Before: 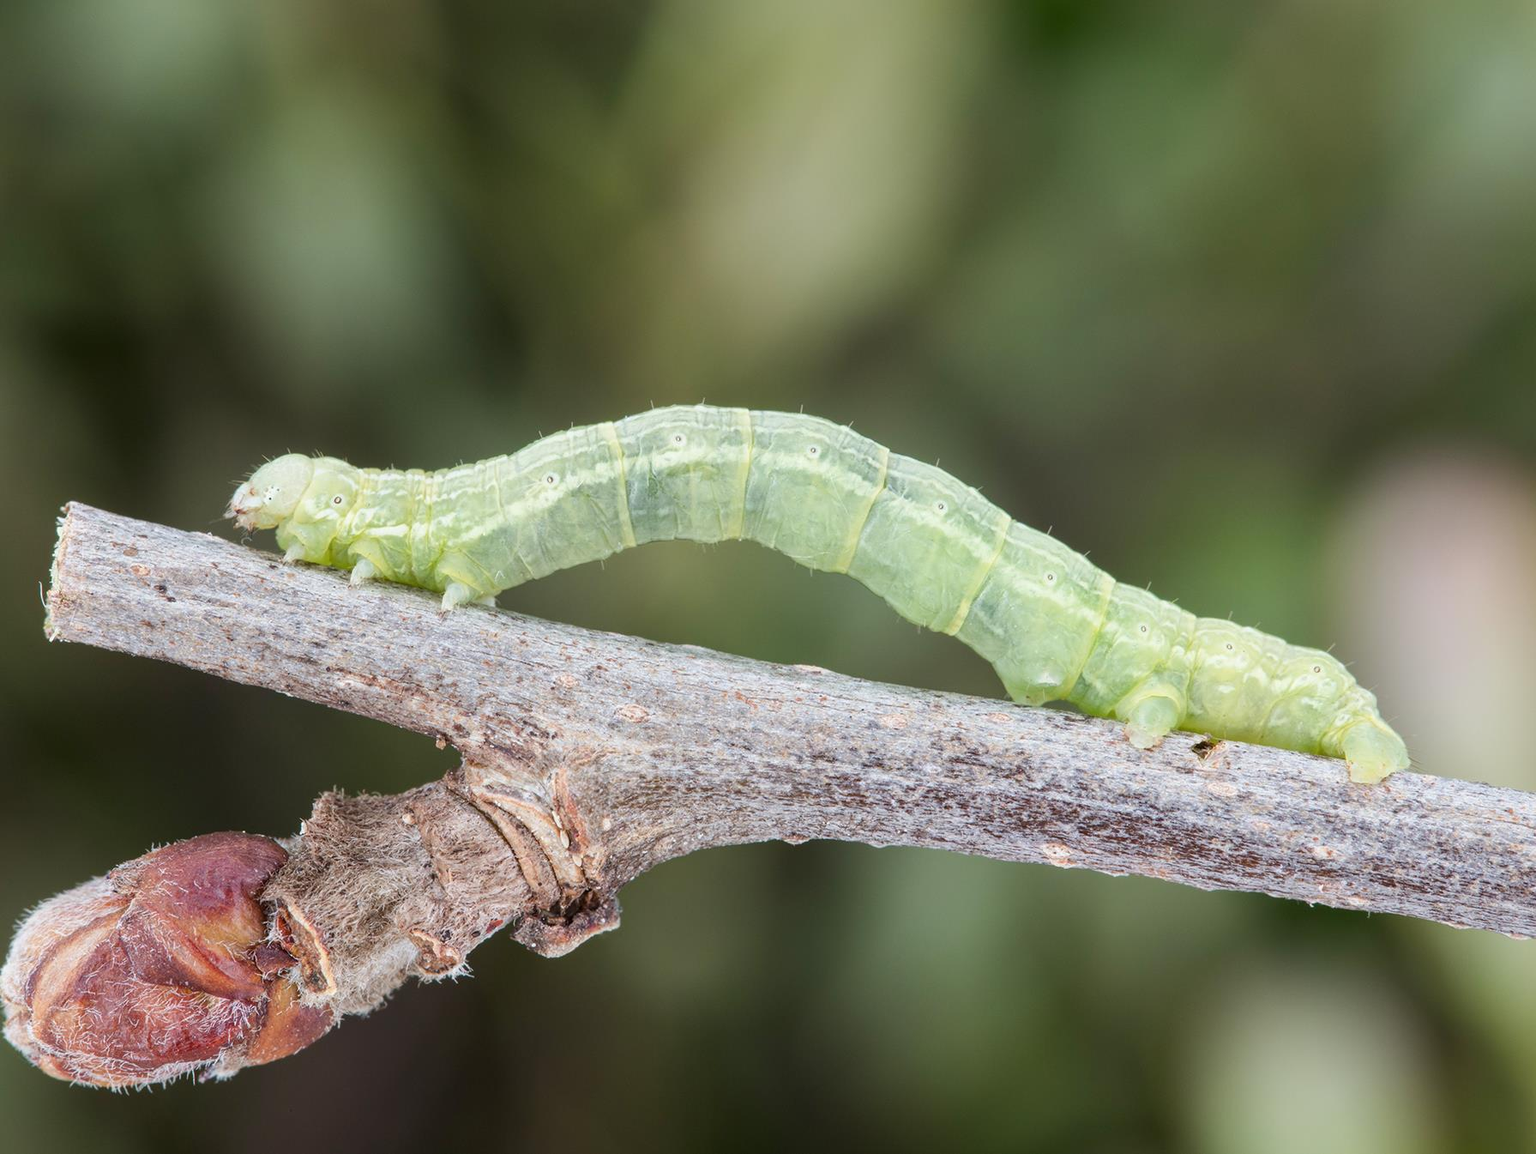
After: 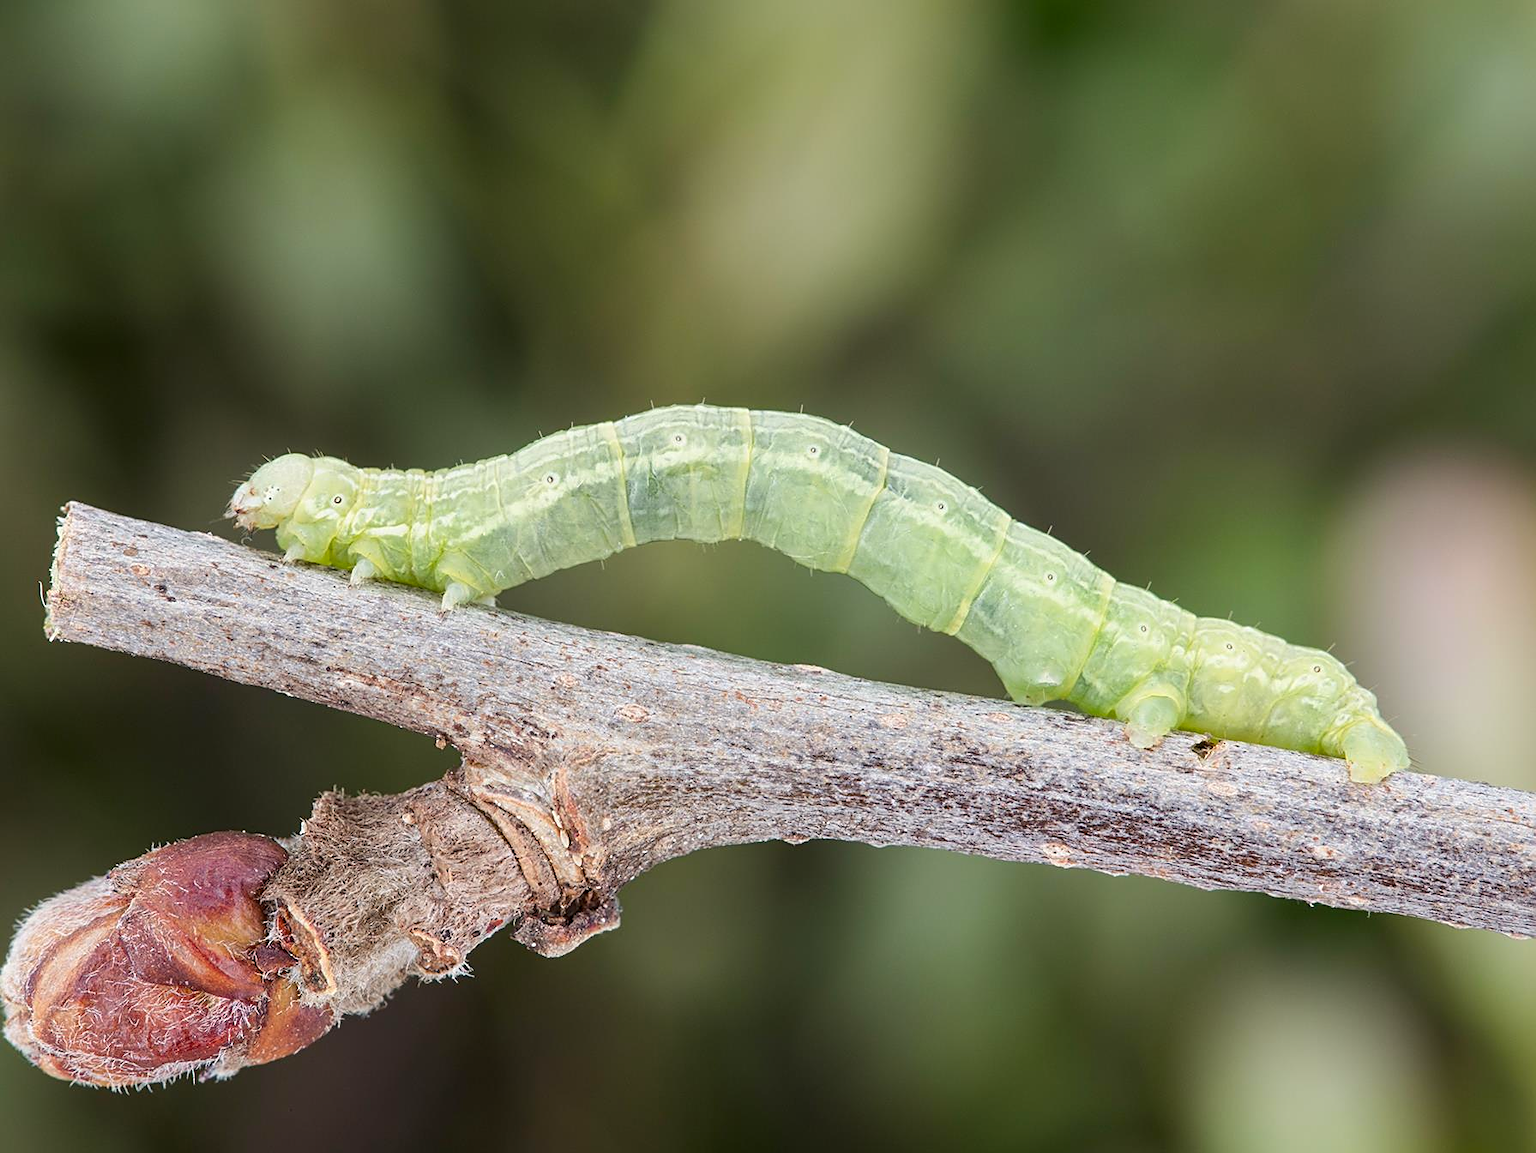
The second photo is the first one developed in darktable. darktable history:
color correction: highlights a* 0.816, highlights b* 2.78, saturation 1.1
sharpen: on, module defaults
